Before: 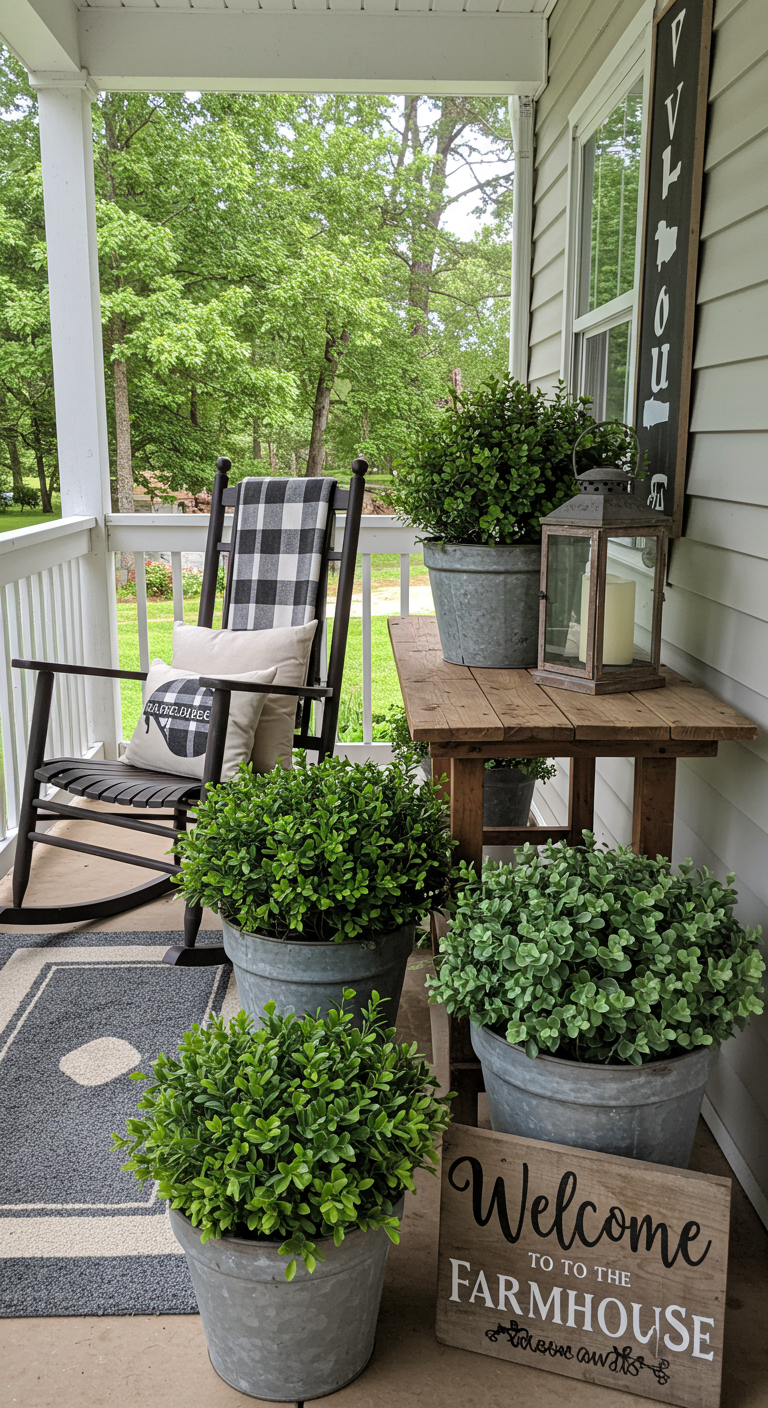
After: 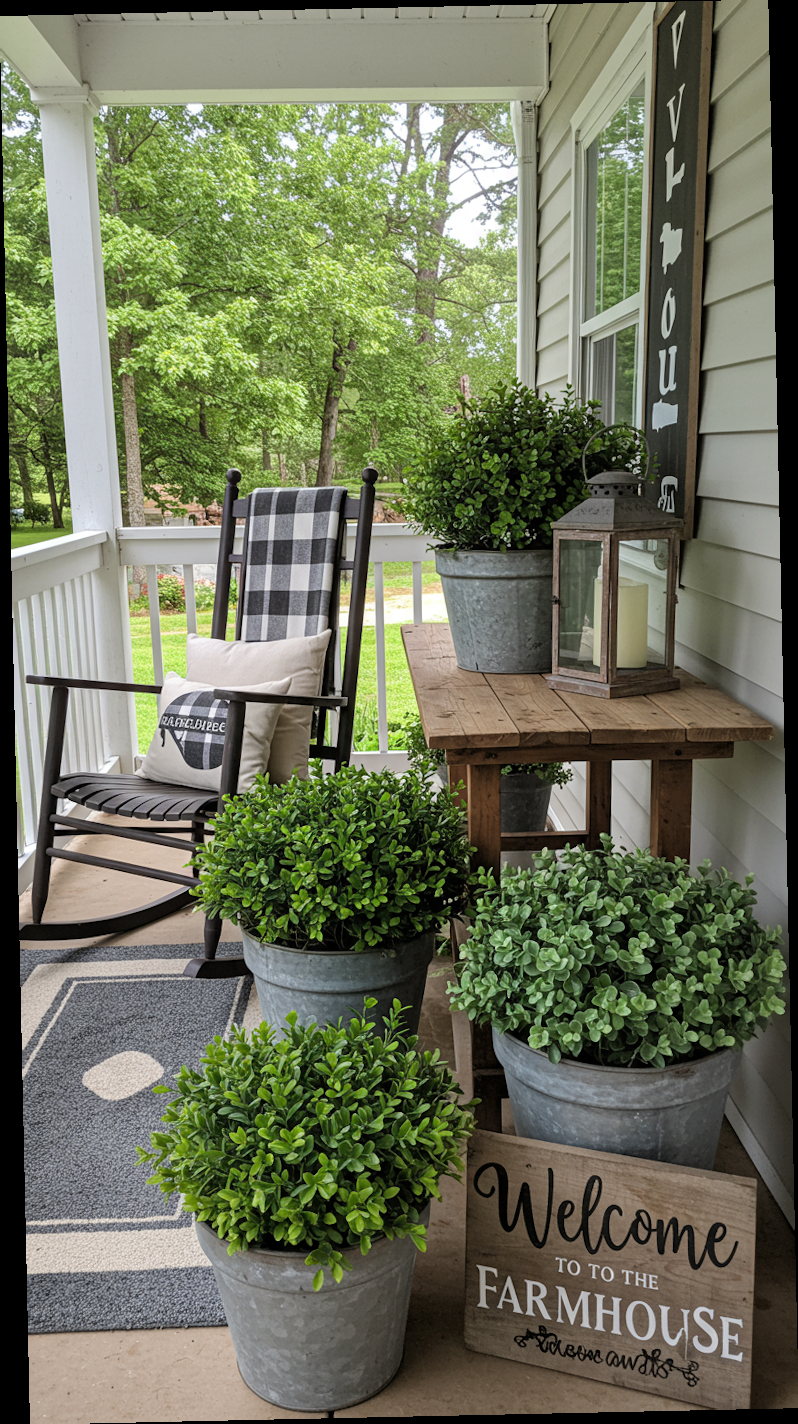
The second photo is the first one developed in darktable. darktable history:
rotate and perspective: rotation -1.24°, automatic cropping off
